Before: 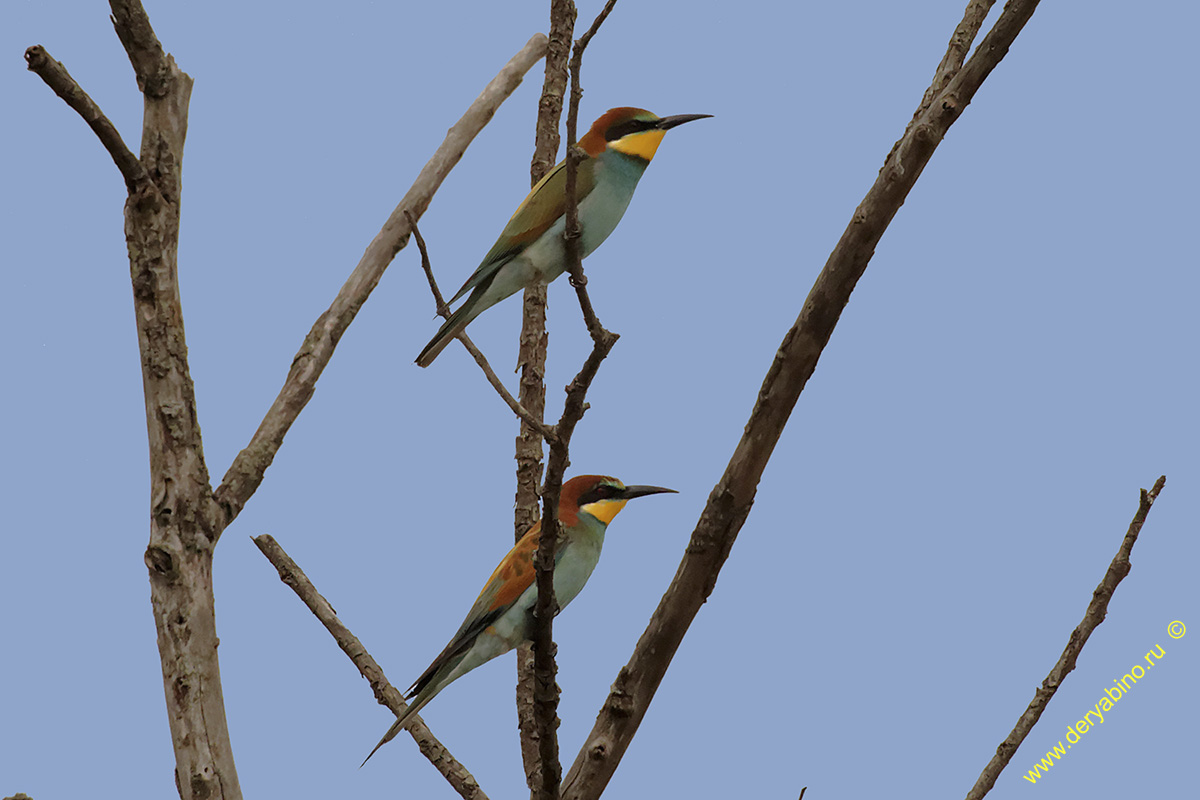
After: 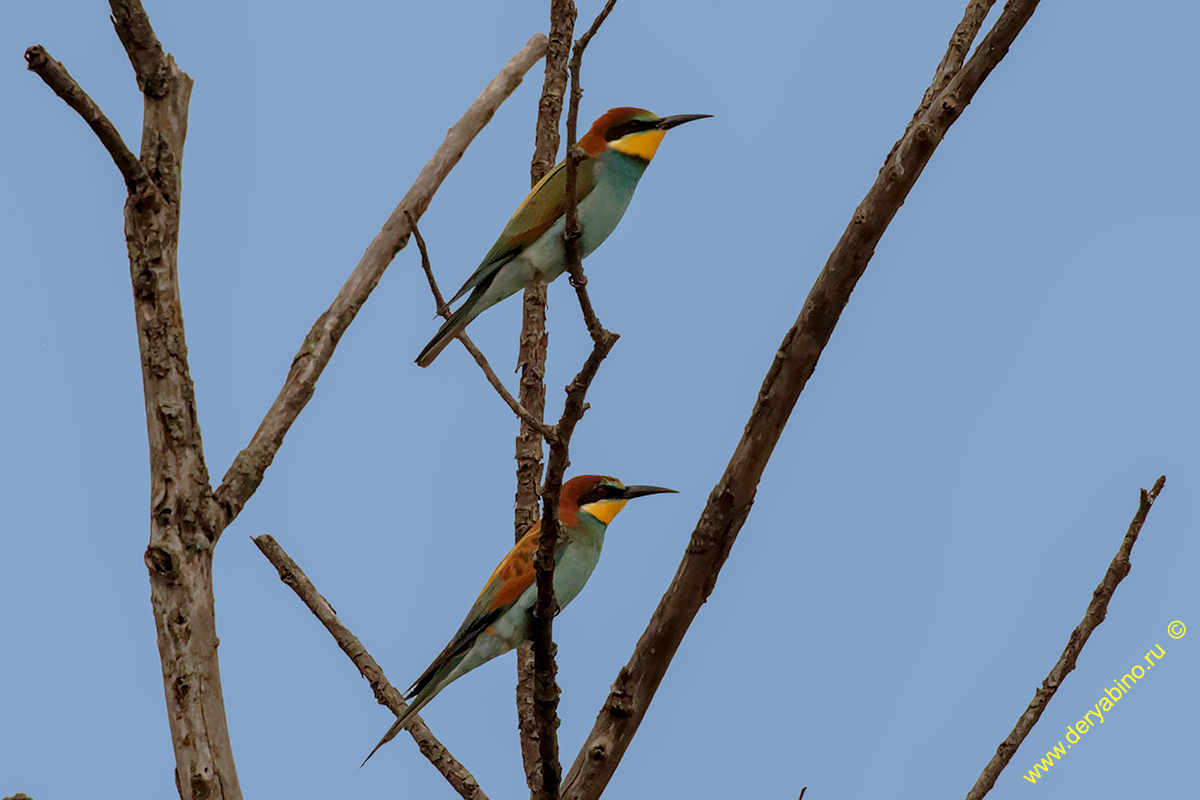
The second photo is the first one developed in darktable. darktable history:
local contrast: on, module defaults
exposure: exposure -0.05 EV
